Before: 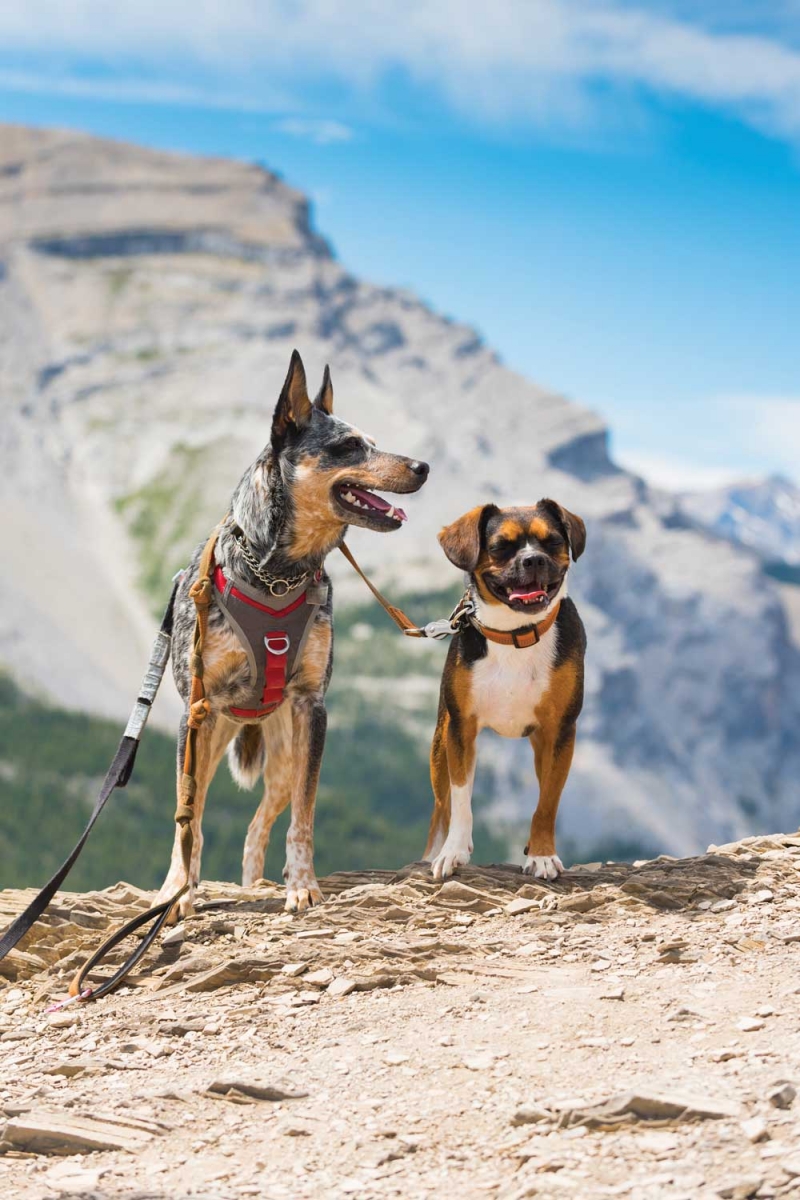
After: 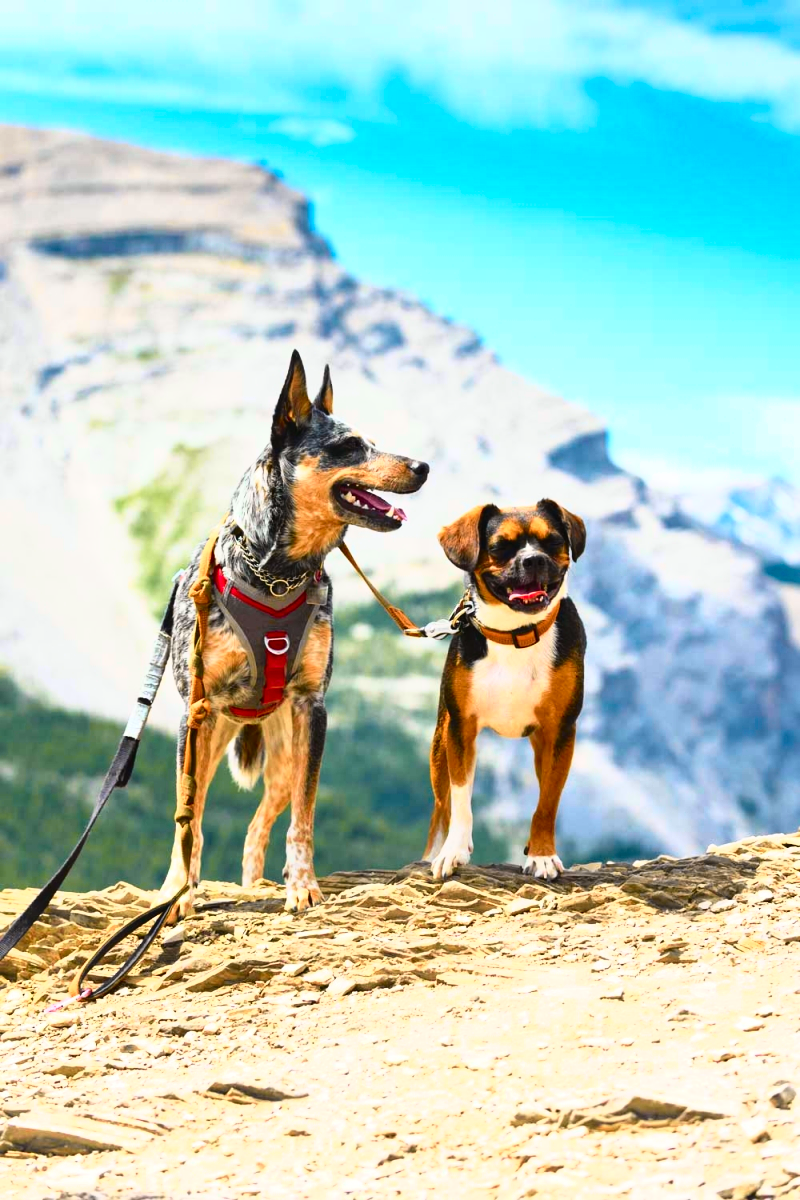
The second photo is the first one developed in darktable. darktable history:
tone curve: curves: ch0 [(0, 0.018) (0.162, 0.128) (0.434, 0.478) (0.667, 0.785) (0.819, 0.943) (1, 0.991)]; ch1 [(0, 0) (0.402, 0.36) (0.476, 0.449) (0.506, 0.505) (0.523, 0.518) (0.579, 0.626) (0.641, 0.668) (0.693, 0.745) (0.861, 0.934) (1, 1)]; ch2 [(0, 0) (0.424, 0.388) (0.483, 0.472) (0.503, 0.505) (0.521, 0.519) (0.547, 0.581) (0.582, 0.648) (0.699, 0.759) (0.997, 0.858)], color space Lab, independent channels
color balance: contrast 10%
